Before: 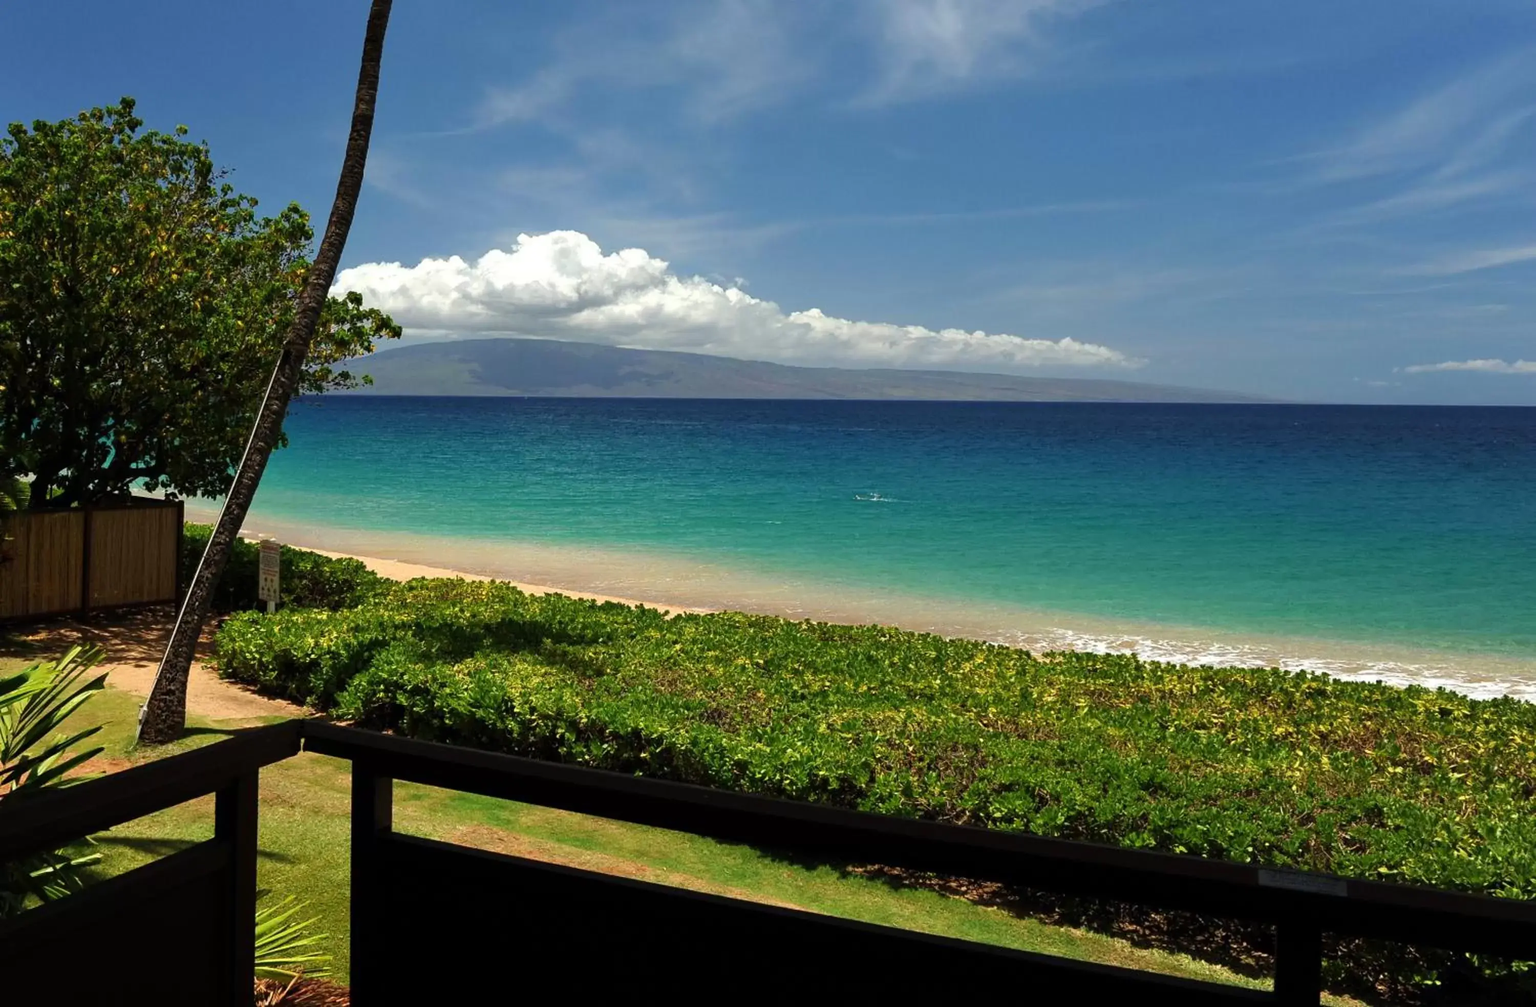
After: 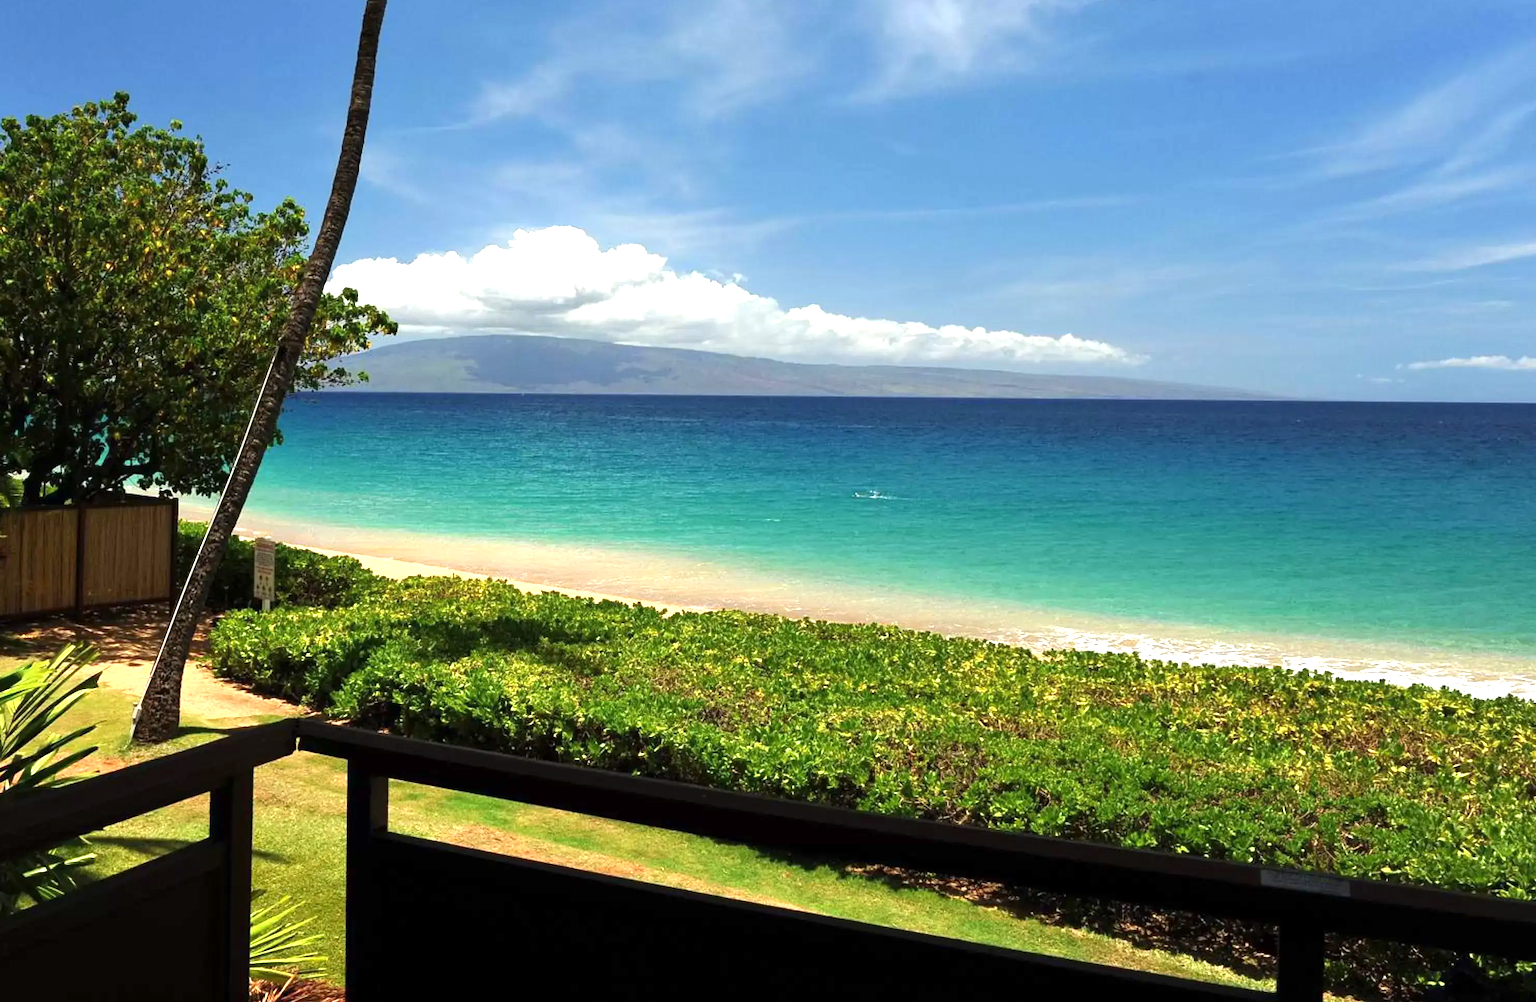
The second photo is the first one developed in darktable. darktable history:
crop: left 0.498%, top 0.652%, right 0.234%, bottom 0.5%
exposure: exposure 0.924 EV, compensate exposure bias true, compensate highlight preservation false
tone equalizer: on, module defaults
